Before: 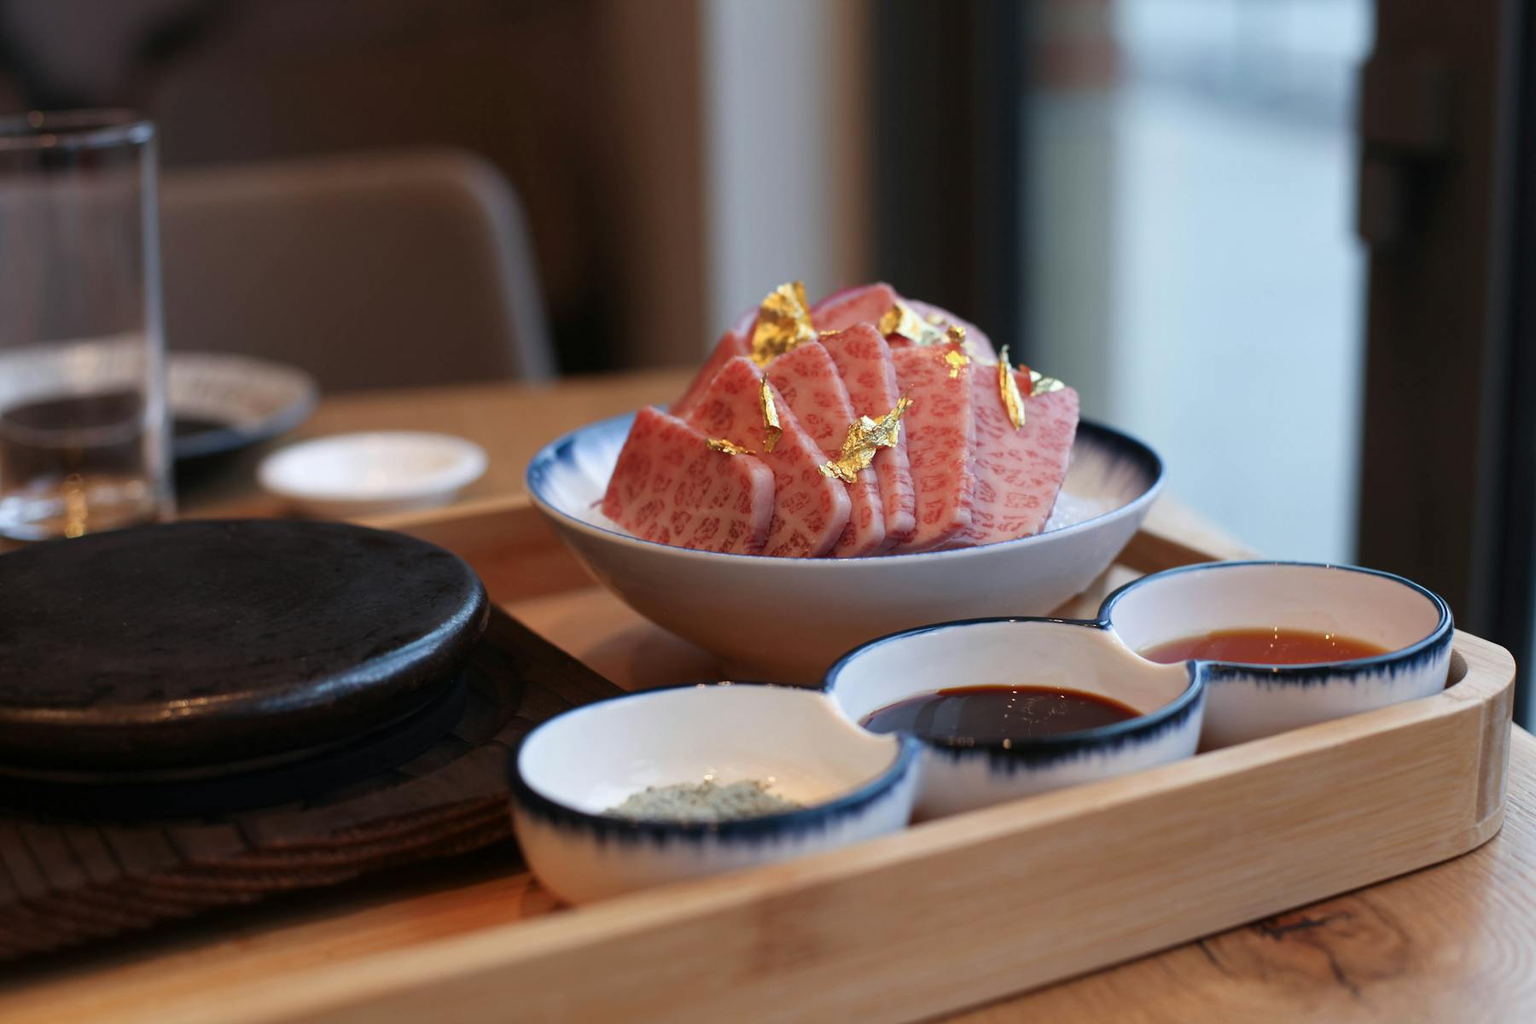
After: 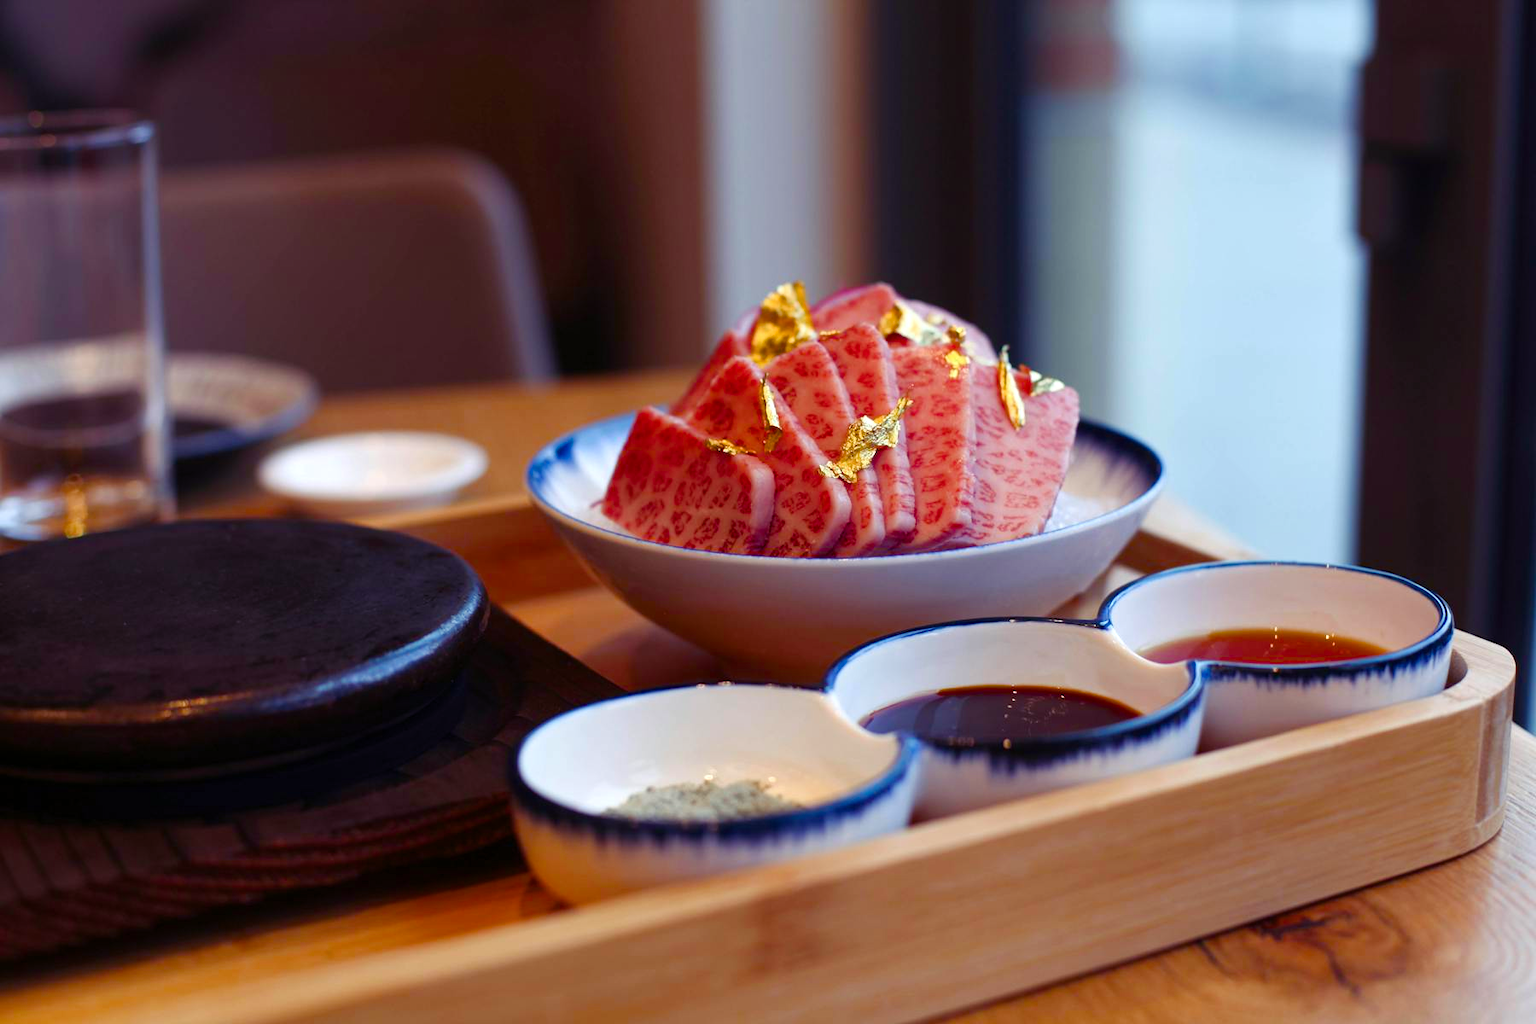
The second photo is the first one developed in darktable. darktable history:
levels: levels [0, 0.474, 0.947]
exposure: exposure -0.043 EV, compensate highlight preservation false
color balance rgb: shadows lift › luminance -21.657%, shadows lift › chroma 8.652%, shadows lift › hue 284.69°, perceptual saturation grading › global saturation 26.846%, perceptual saturation grading › highlights -28.956%, perceptual saturation grading › mid-tones 15.588%, perceptual saturation grading › shadows 34.434%, global vibrance 25.132%
tone equalizer: on, module defaults
